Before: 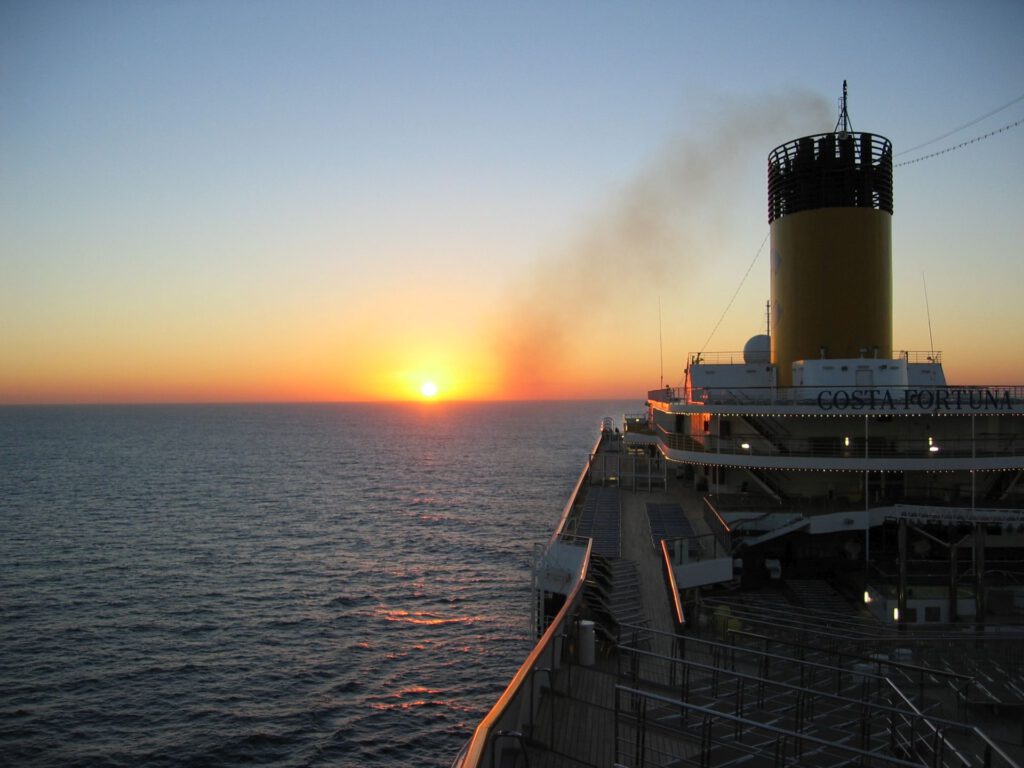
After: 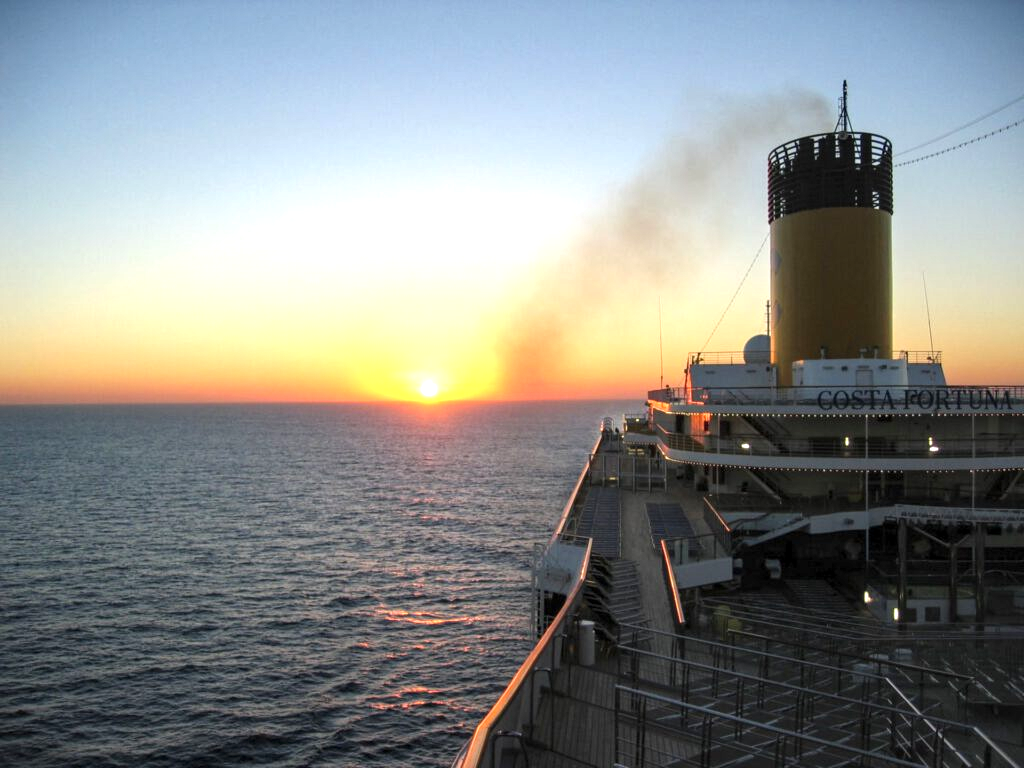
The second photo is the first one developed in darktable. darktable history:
local contrast: detail 130%
shadows and highlights: radius 337.17, shadows 29.01, soften with gaussian
exposure: black level correction 0, exposure 0.7 EV, compensate exposure bias true, compensate highlight preservation false
